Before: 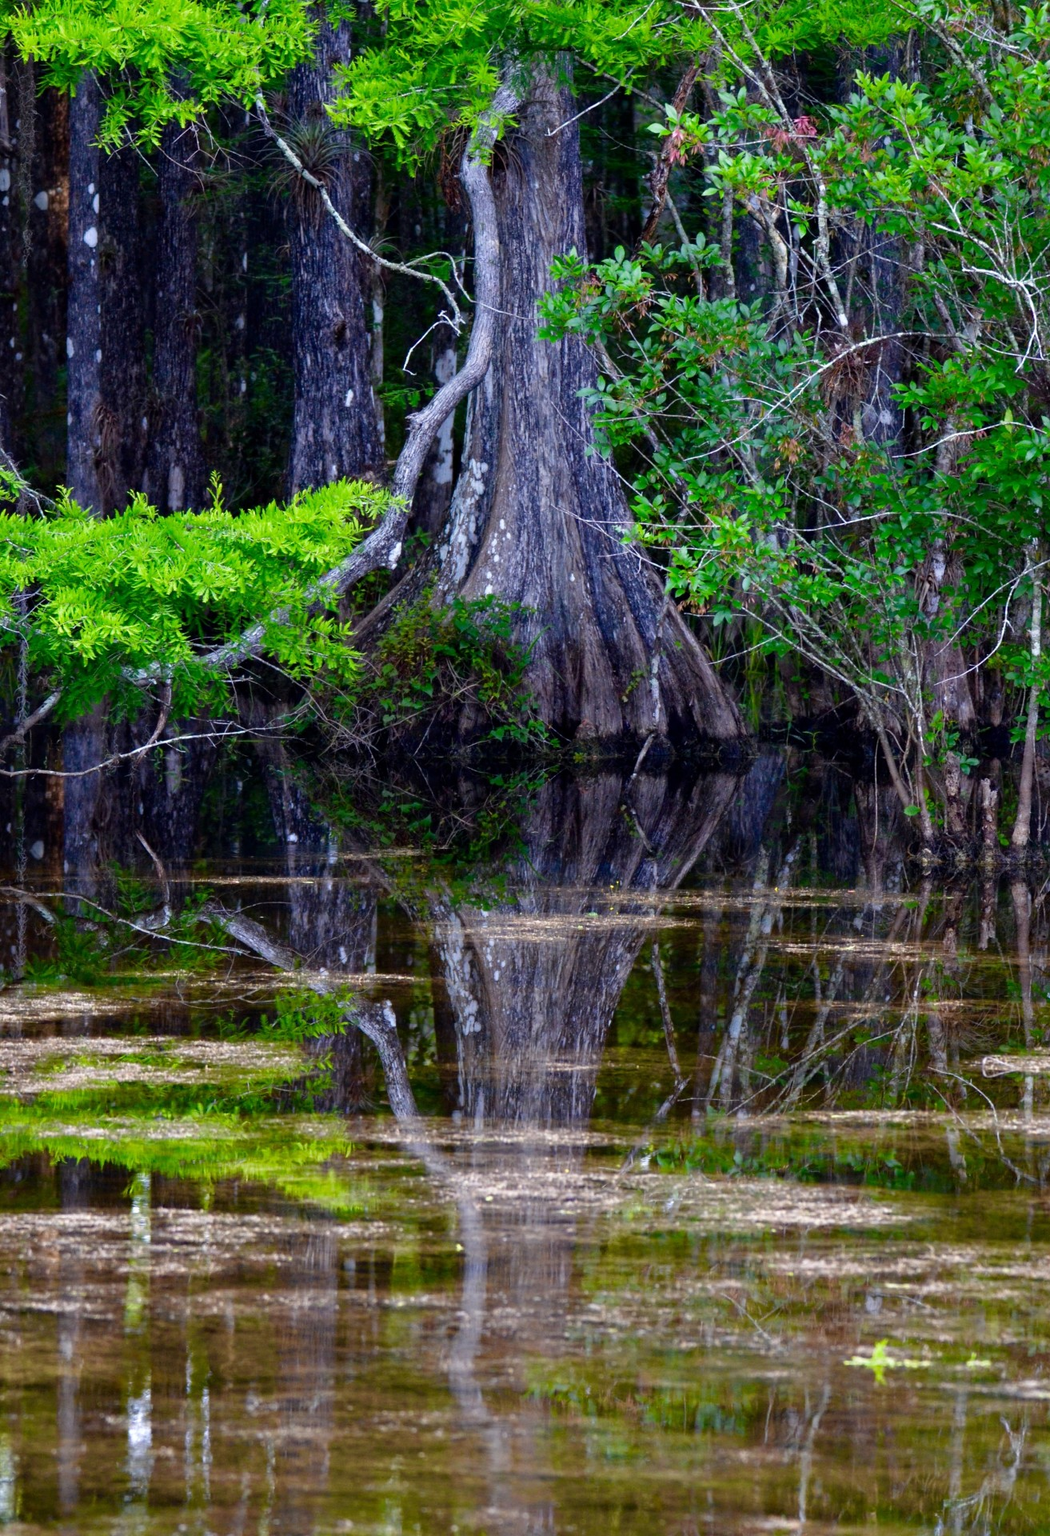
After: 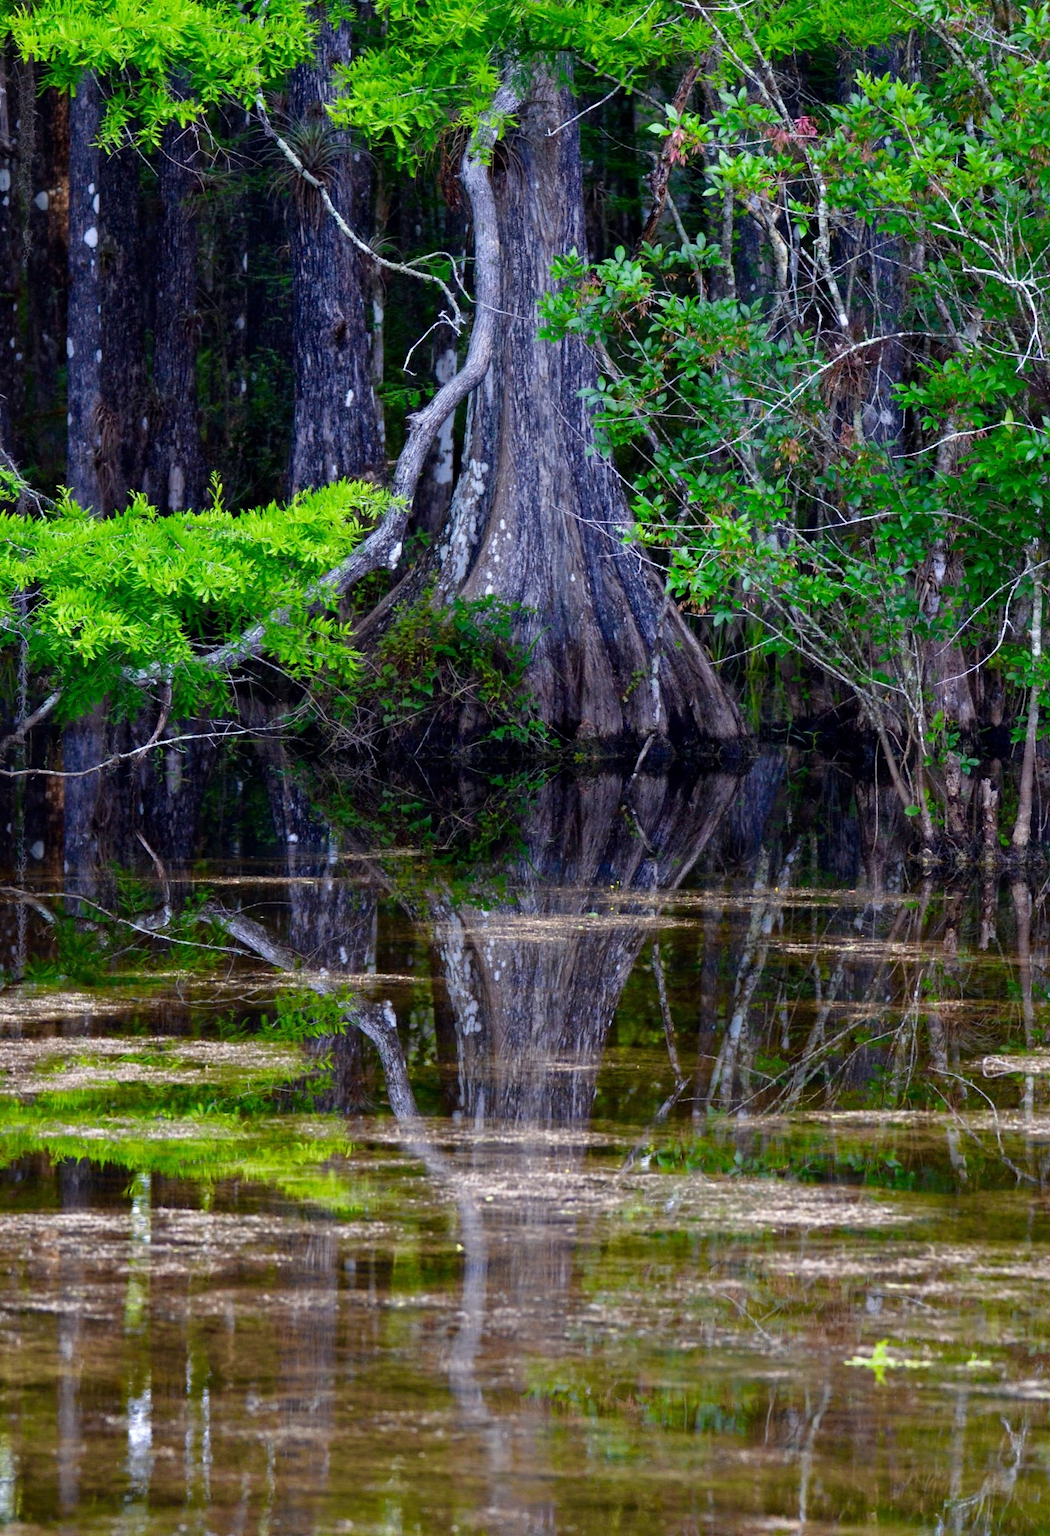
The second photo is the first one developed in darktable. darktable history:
tone equalizer: -7 EV 0.11 EV, edges refinement/feathering 500, mask exposure compensation -1.57 EV, preserve details no
